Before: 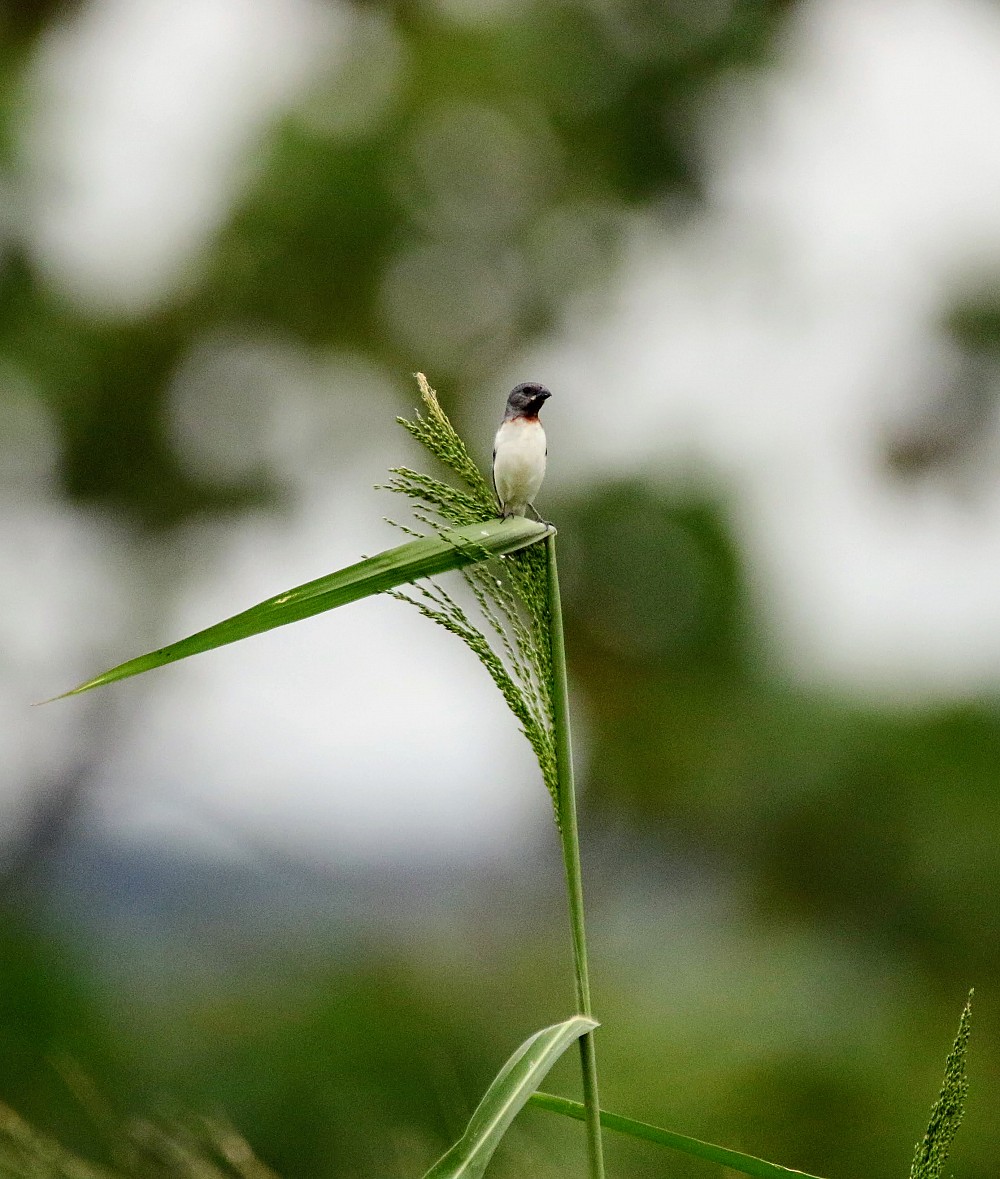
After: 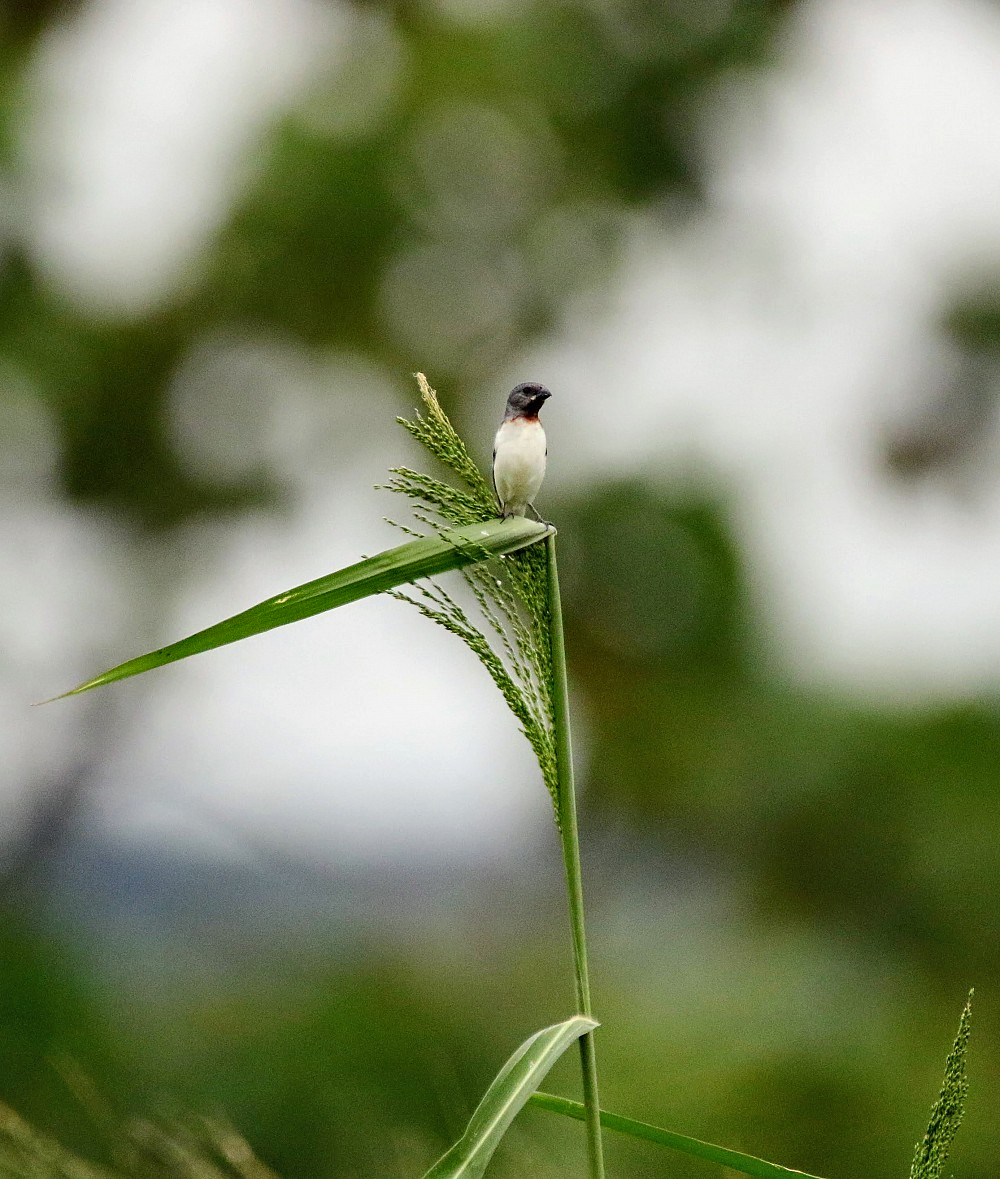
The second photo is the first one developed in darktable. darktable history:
shadows and highlights: shadows 35.72, highlights -34.9, soften with gaussian
levels: levels [0, 0.492, 0.984]
